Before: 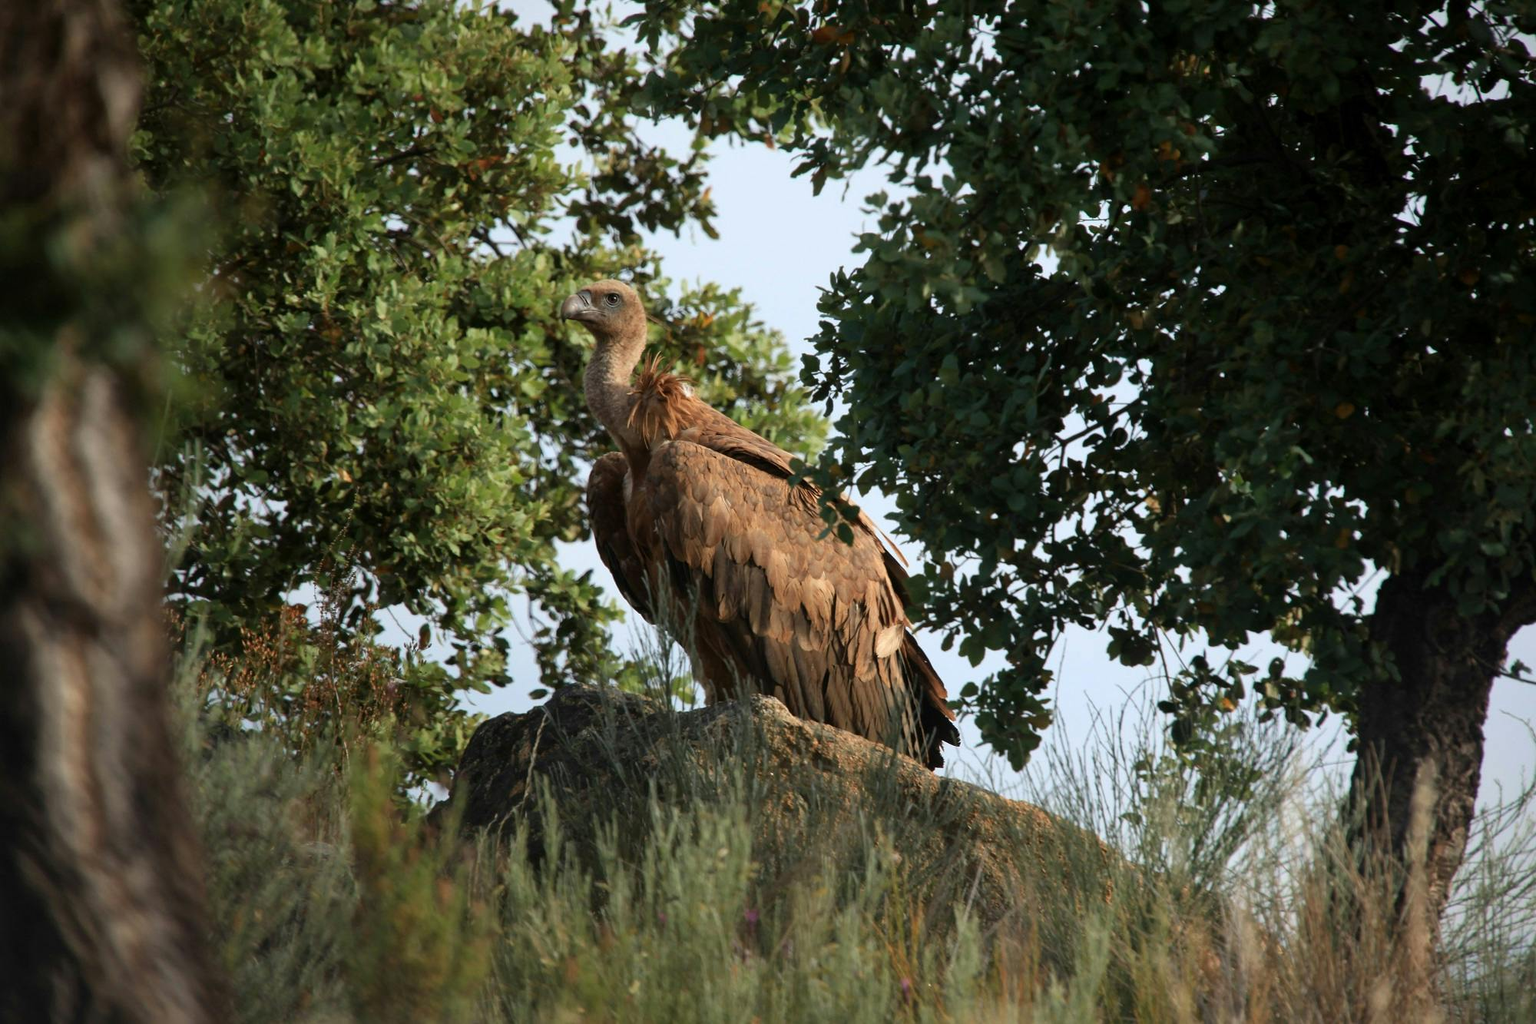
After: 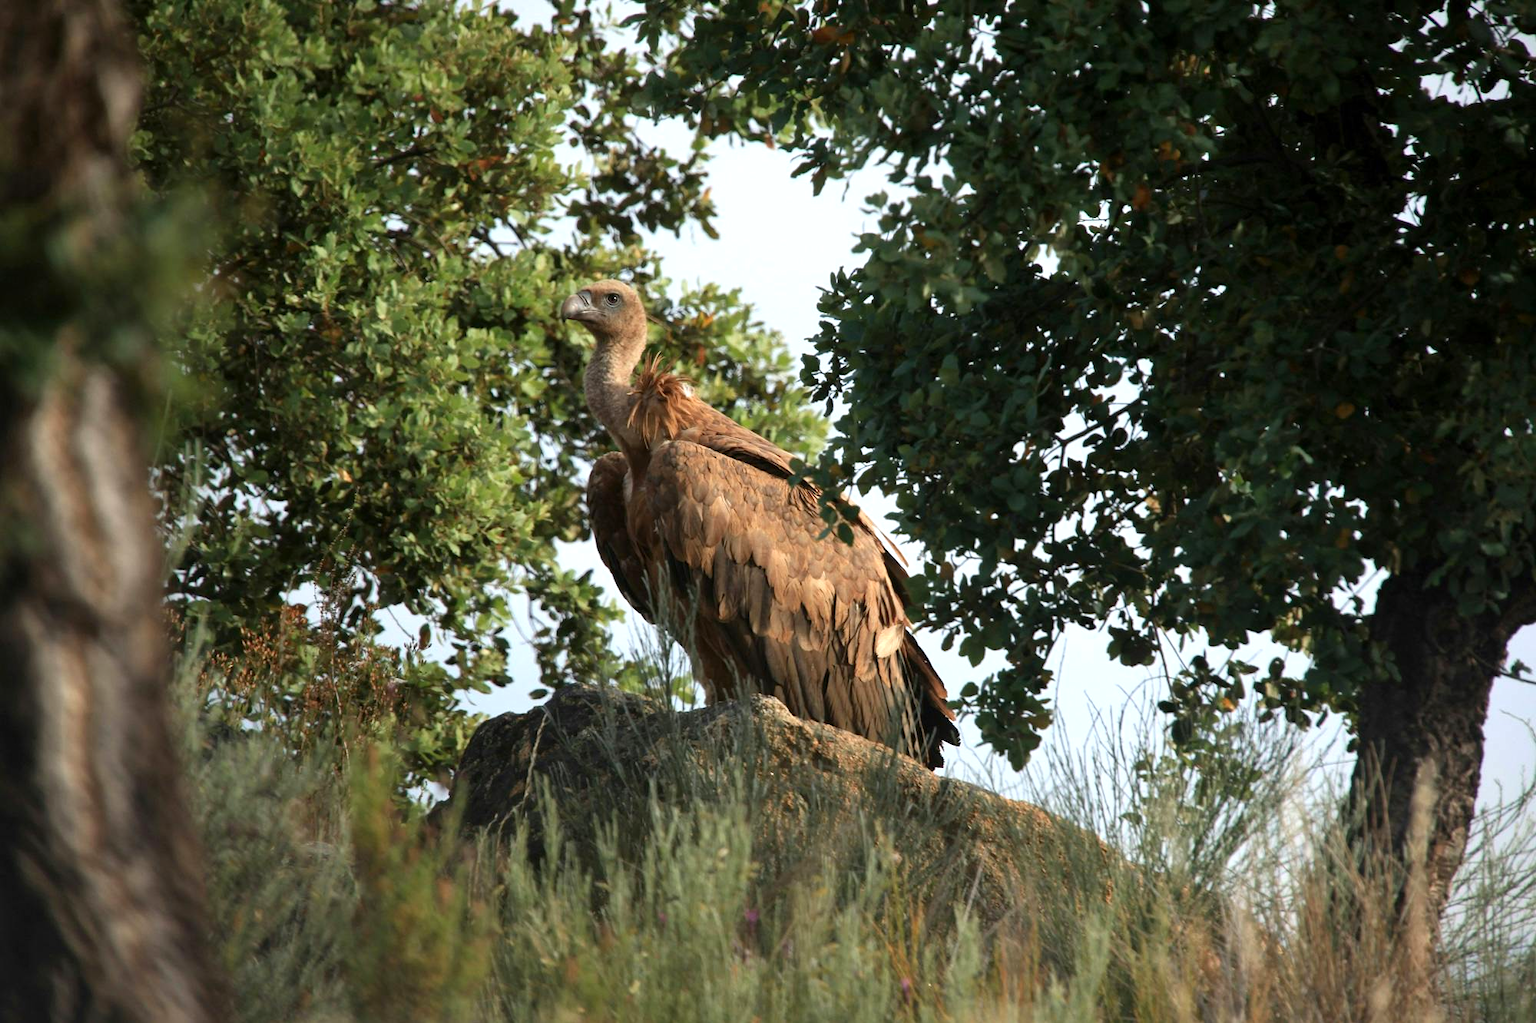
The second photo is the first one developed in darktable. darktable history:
exposure: exposure 0.406 EV, compensate exposure bias true, compensate highlight preservation false
